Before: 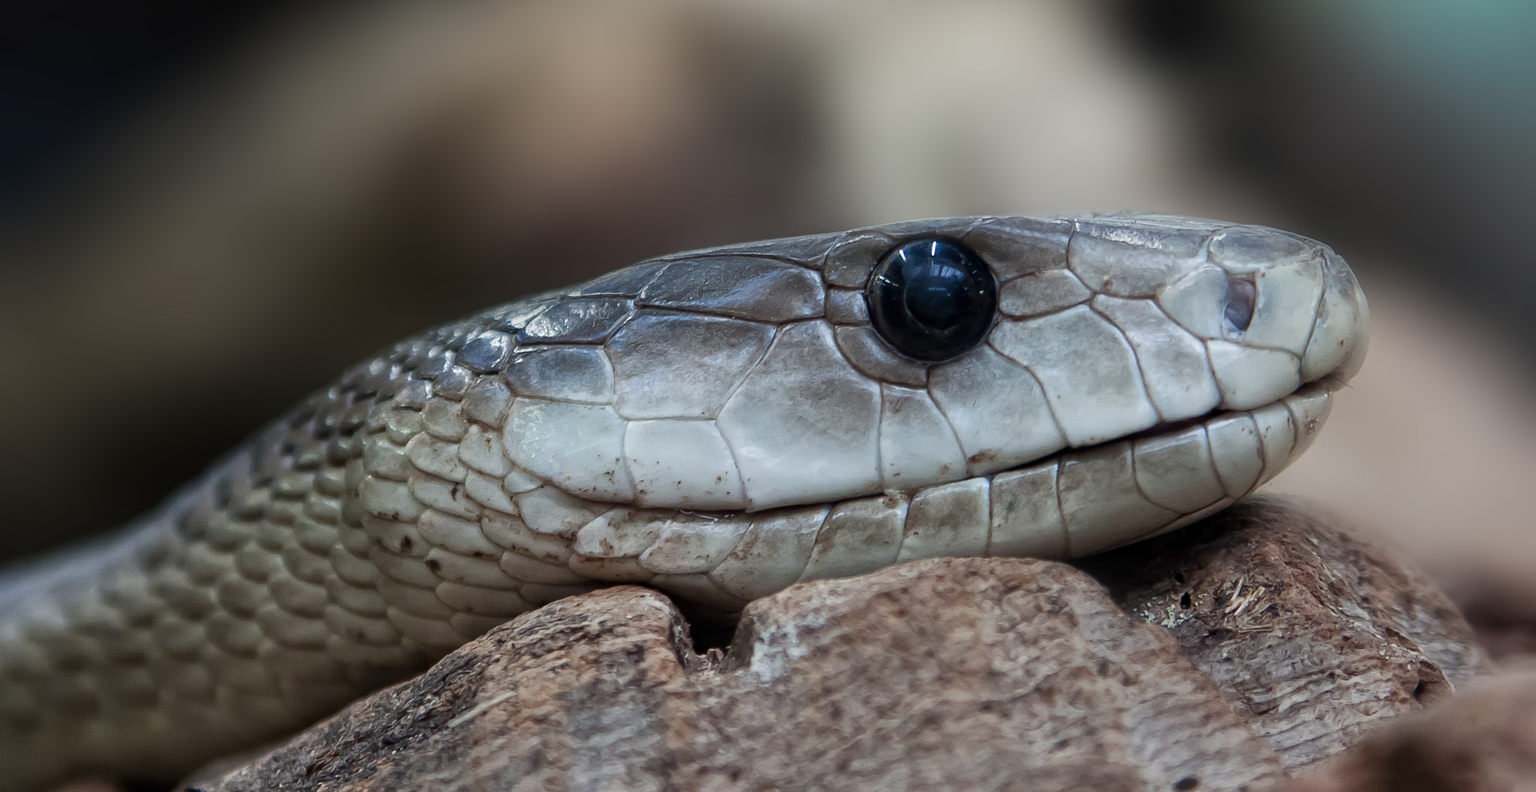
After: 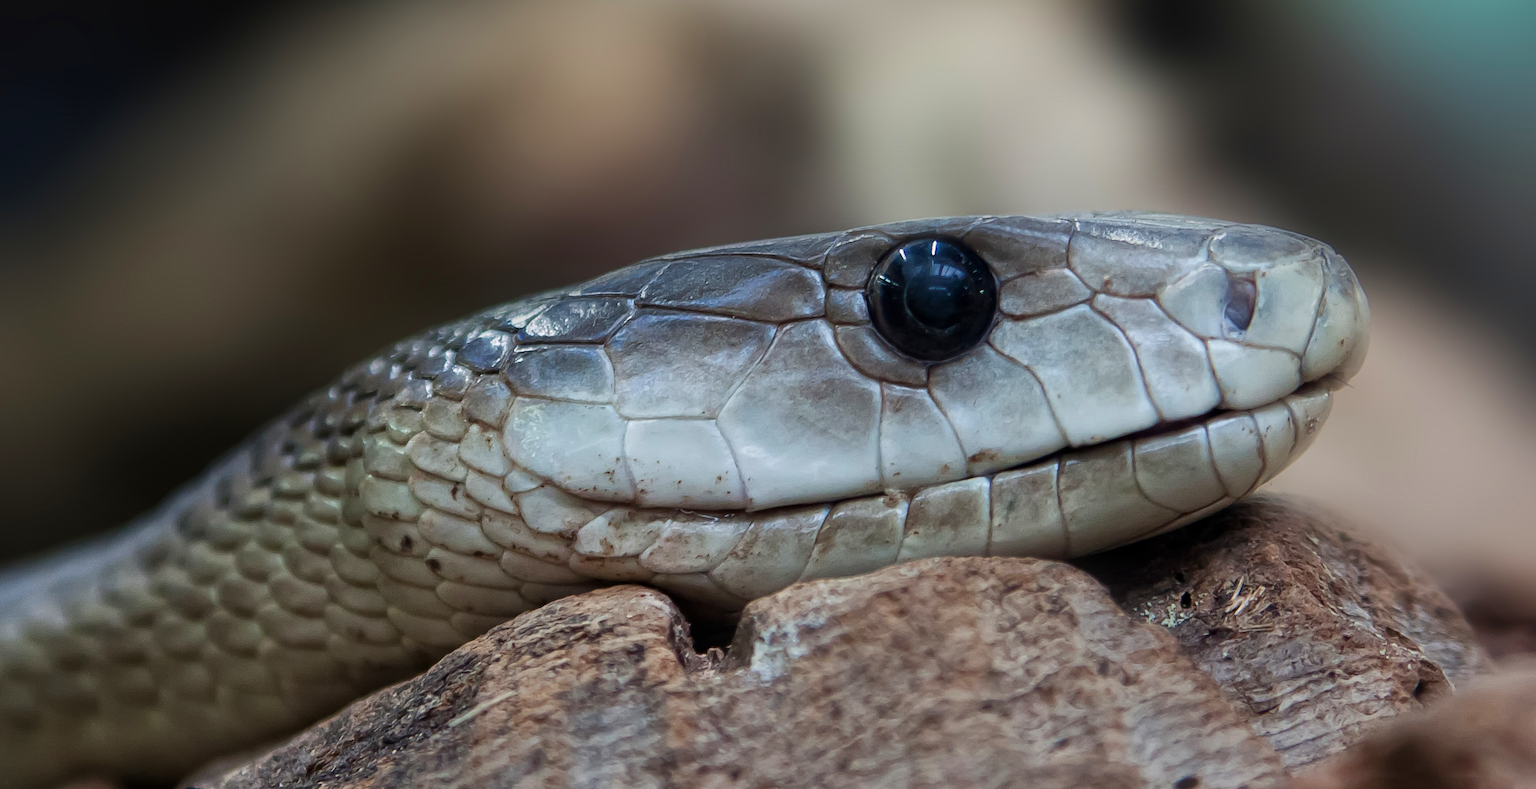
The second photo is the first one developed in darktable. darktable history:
velvia: on, module defaults
crop: top 0.12%, bottom 0.105%
